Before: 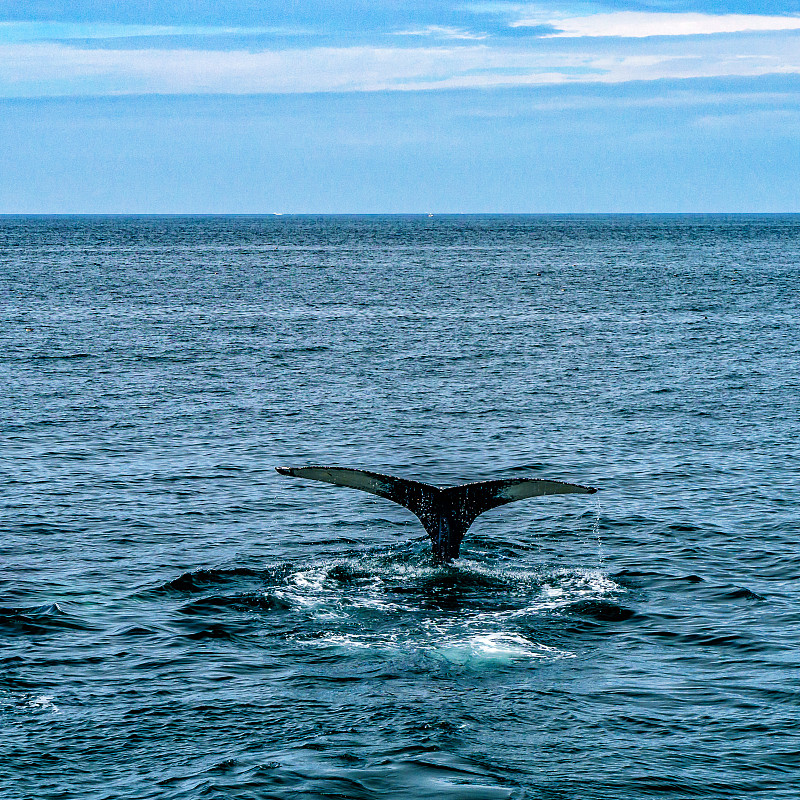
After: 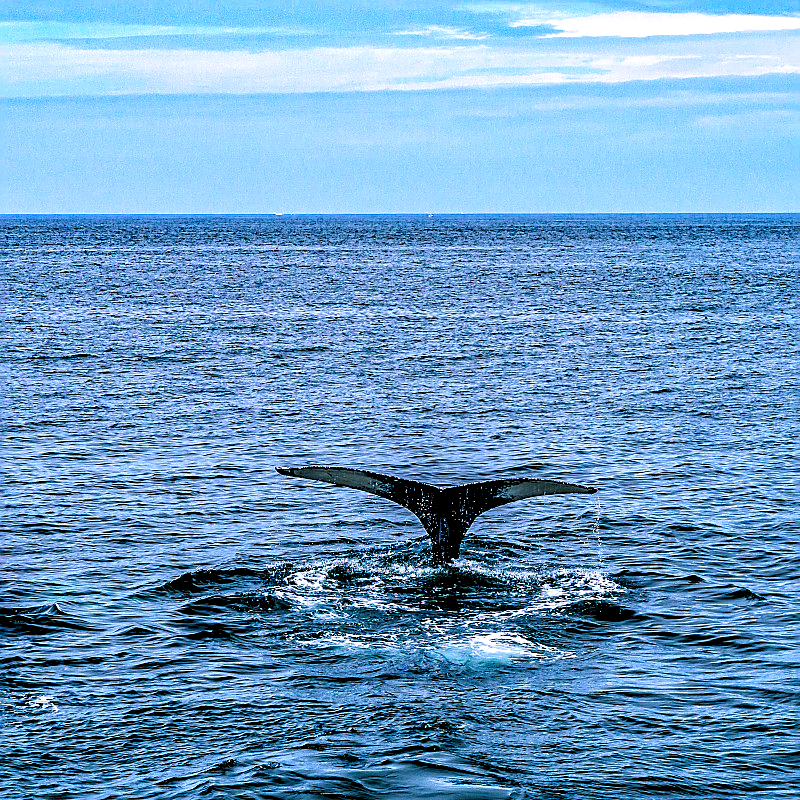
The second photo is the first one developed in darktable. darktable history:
white balance: red 1.042, blue 1.17
rgb levels: levels [[0.01, 0.419, 0.839], [0, 0.5, 1], [0, 0.5, 1]]
sharpen: on, module defaults
